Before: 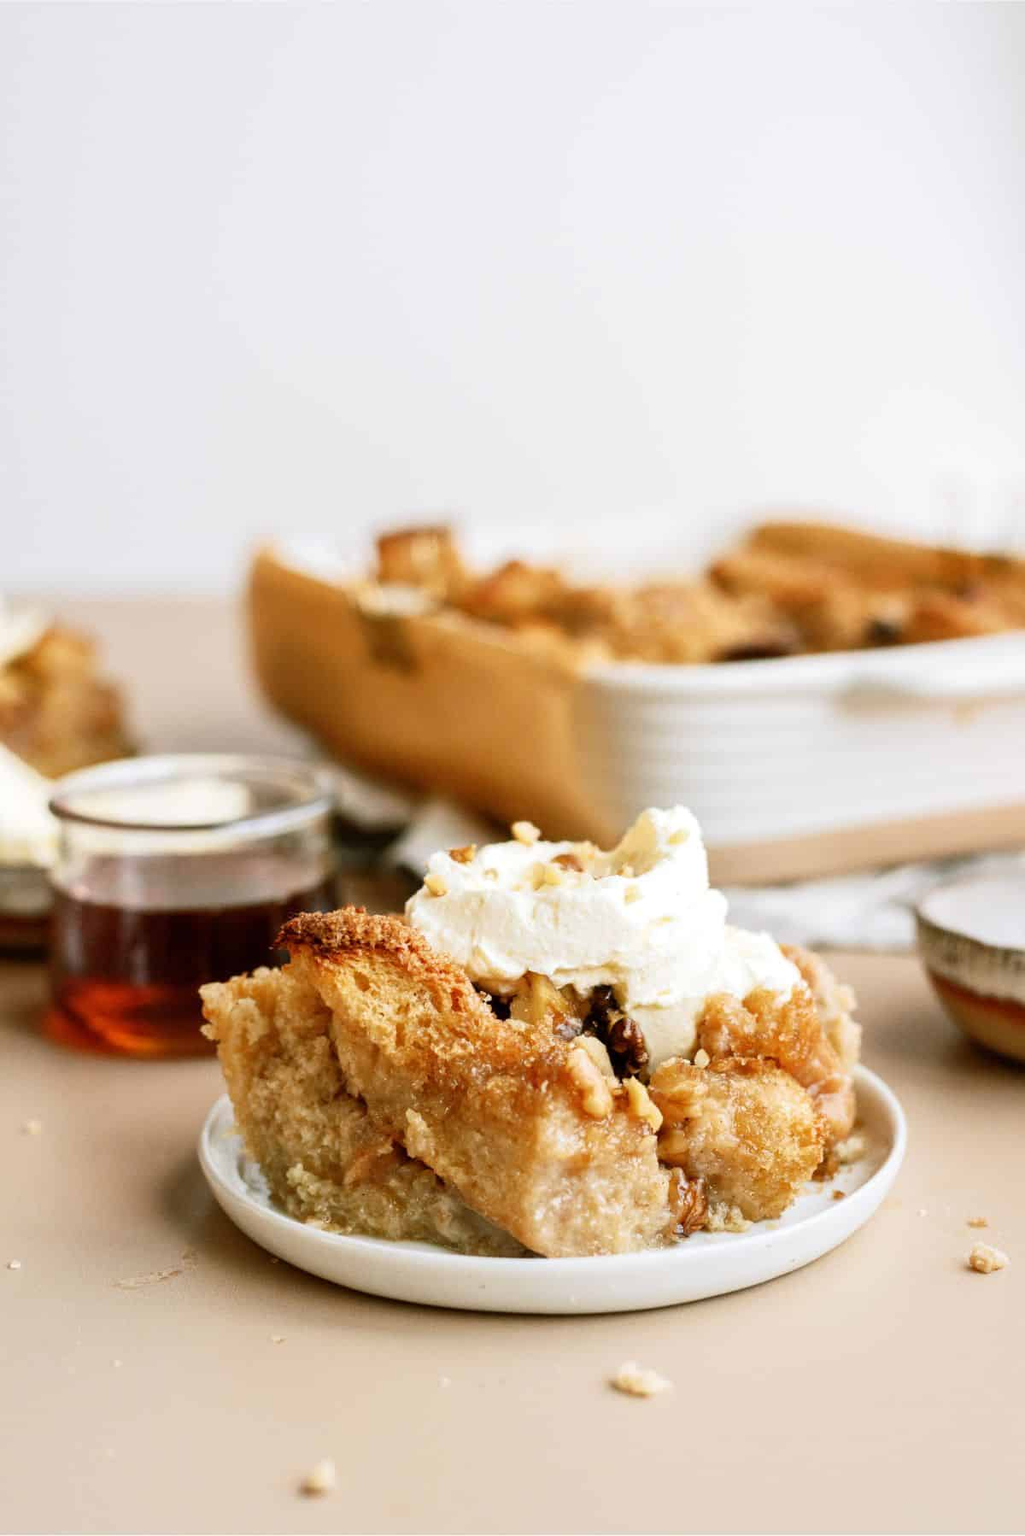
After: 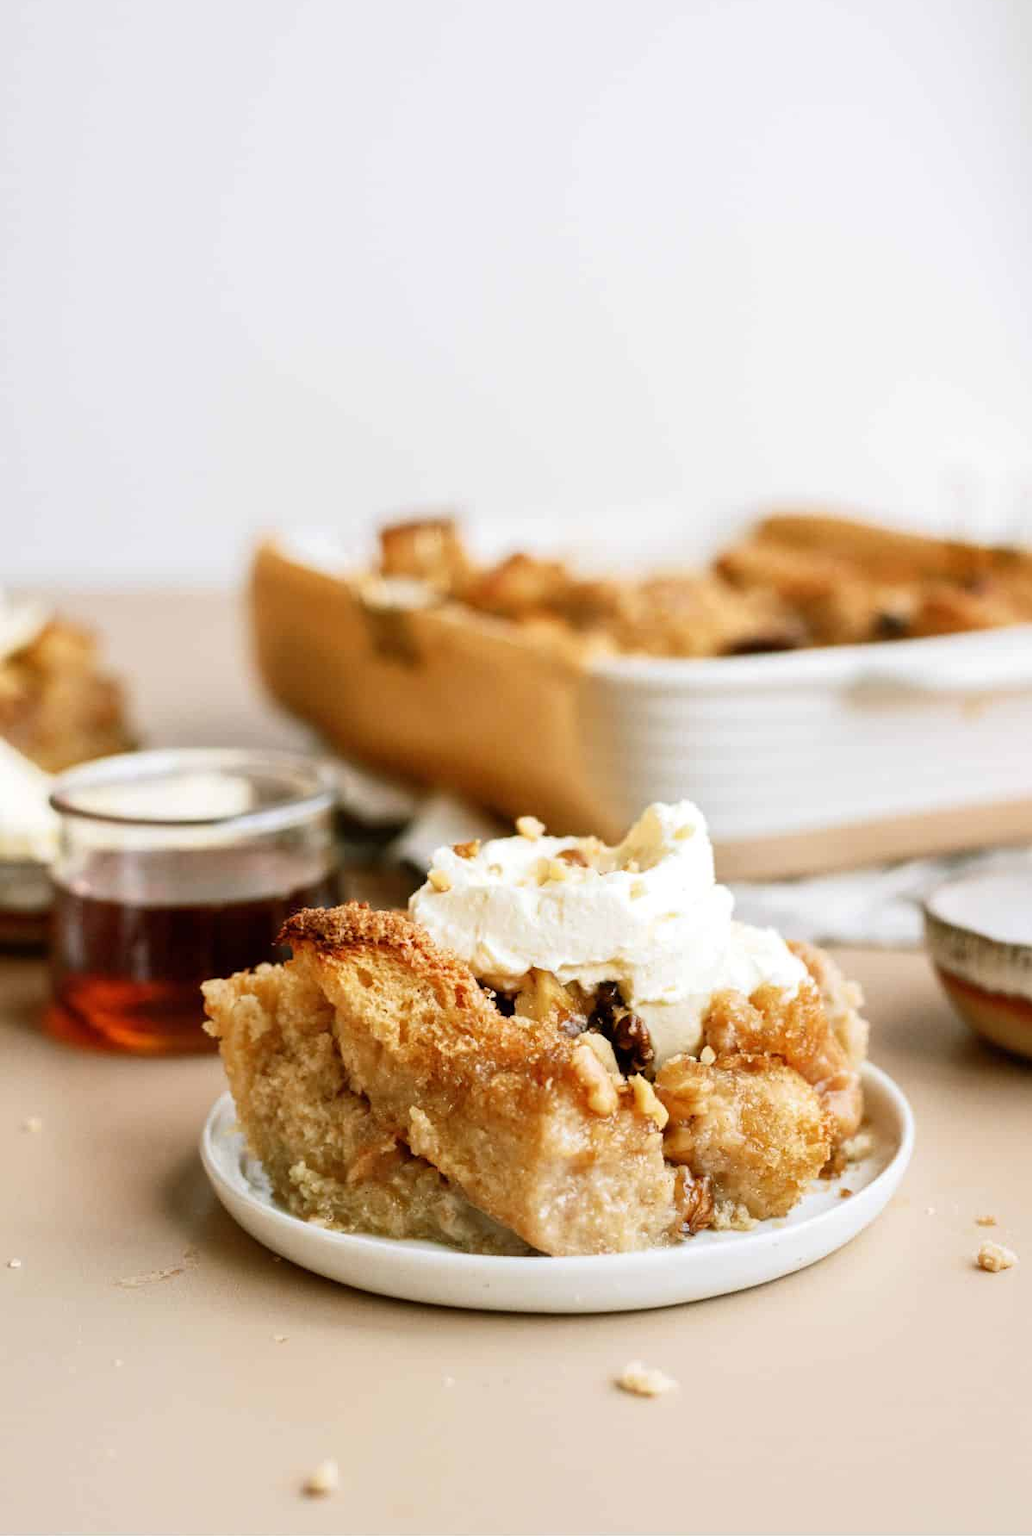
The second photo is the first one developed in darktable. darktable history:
crop: top 0.807%, right 0.081%
